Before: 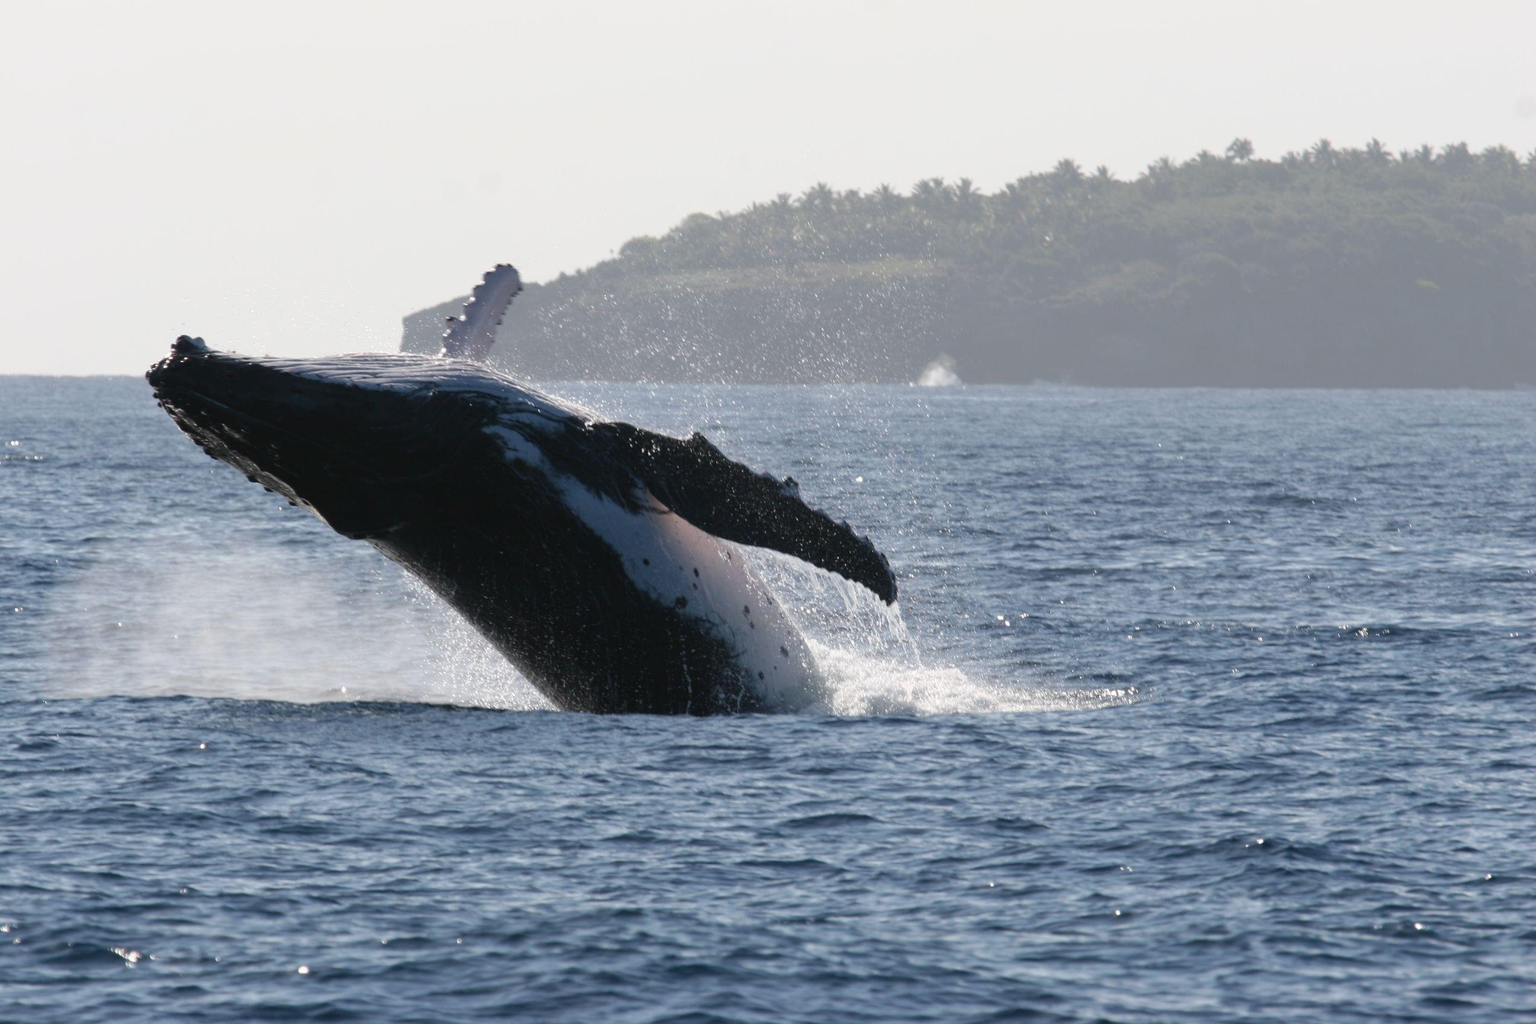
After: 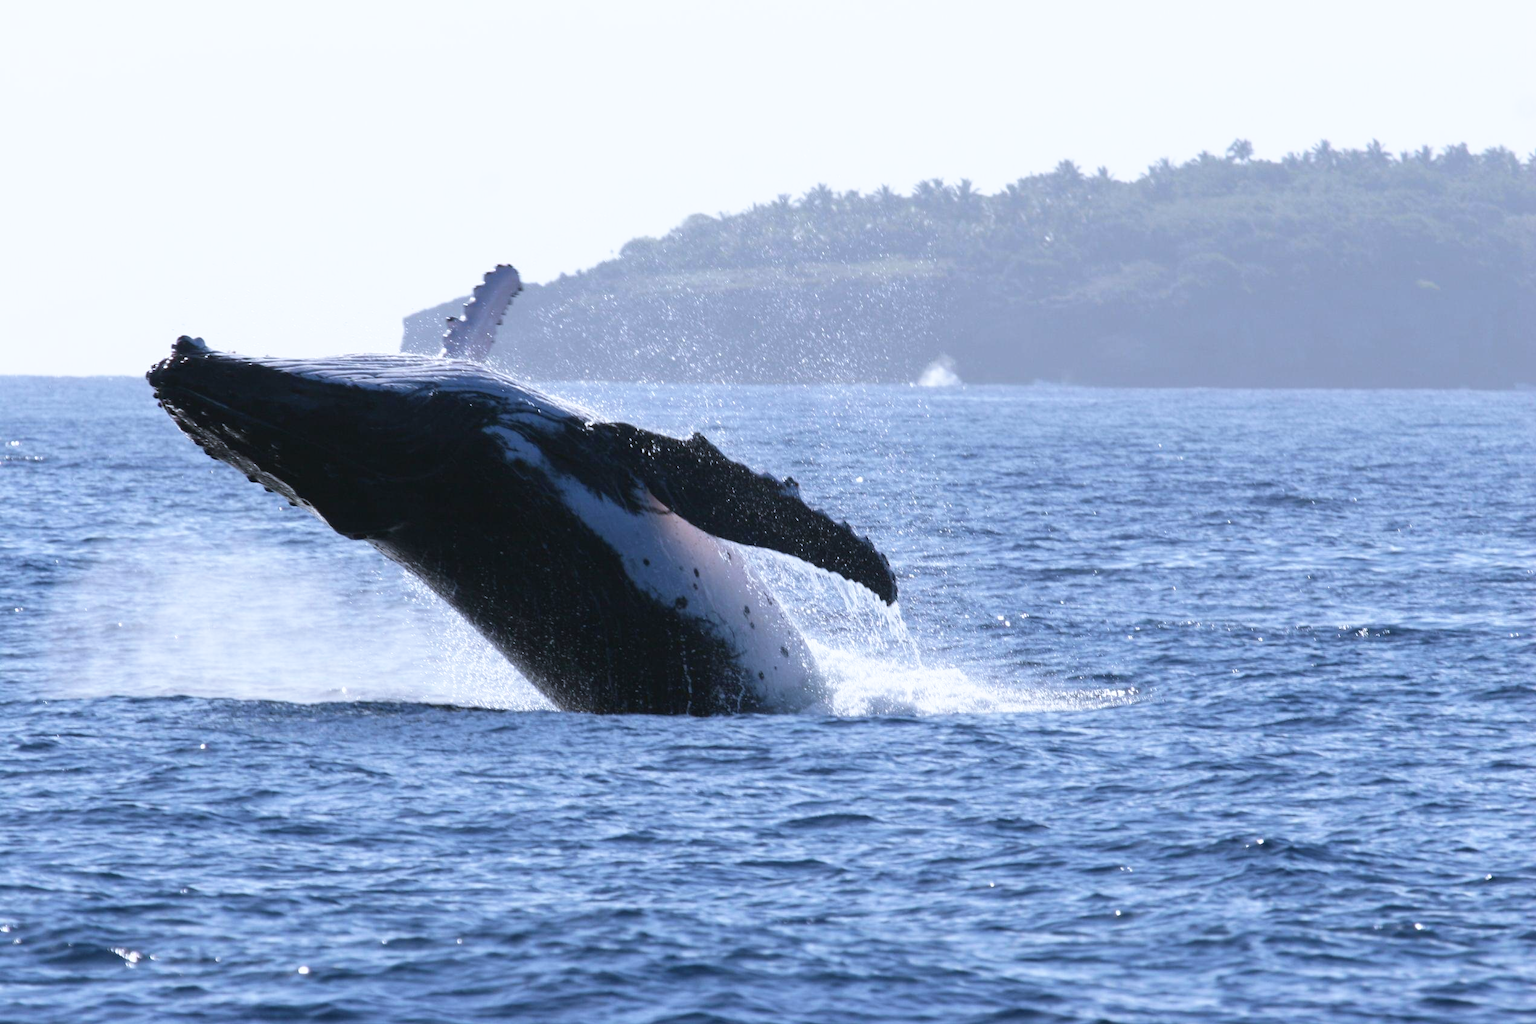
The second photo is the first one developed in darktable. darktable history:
white balance: red 0.948, green 1.02, blue 1.176
base curve: curves: ch0 [(0, 0) (0.688, 0.865) (1, 1)], preserve colors none
